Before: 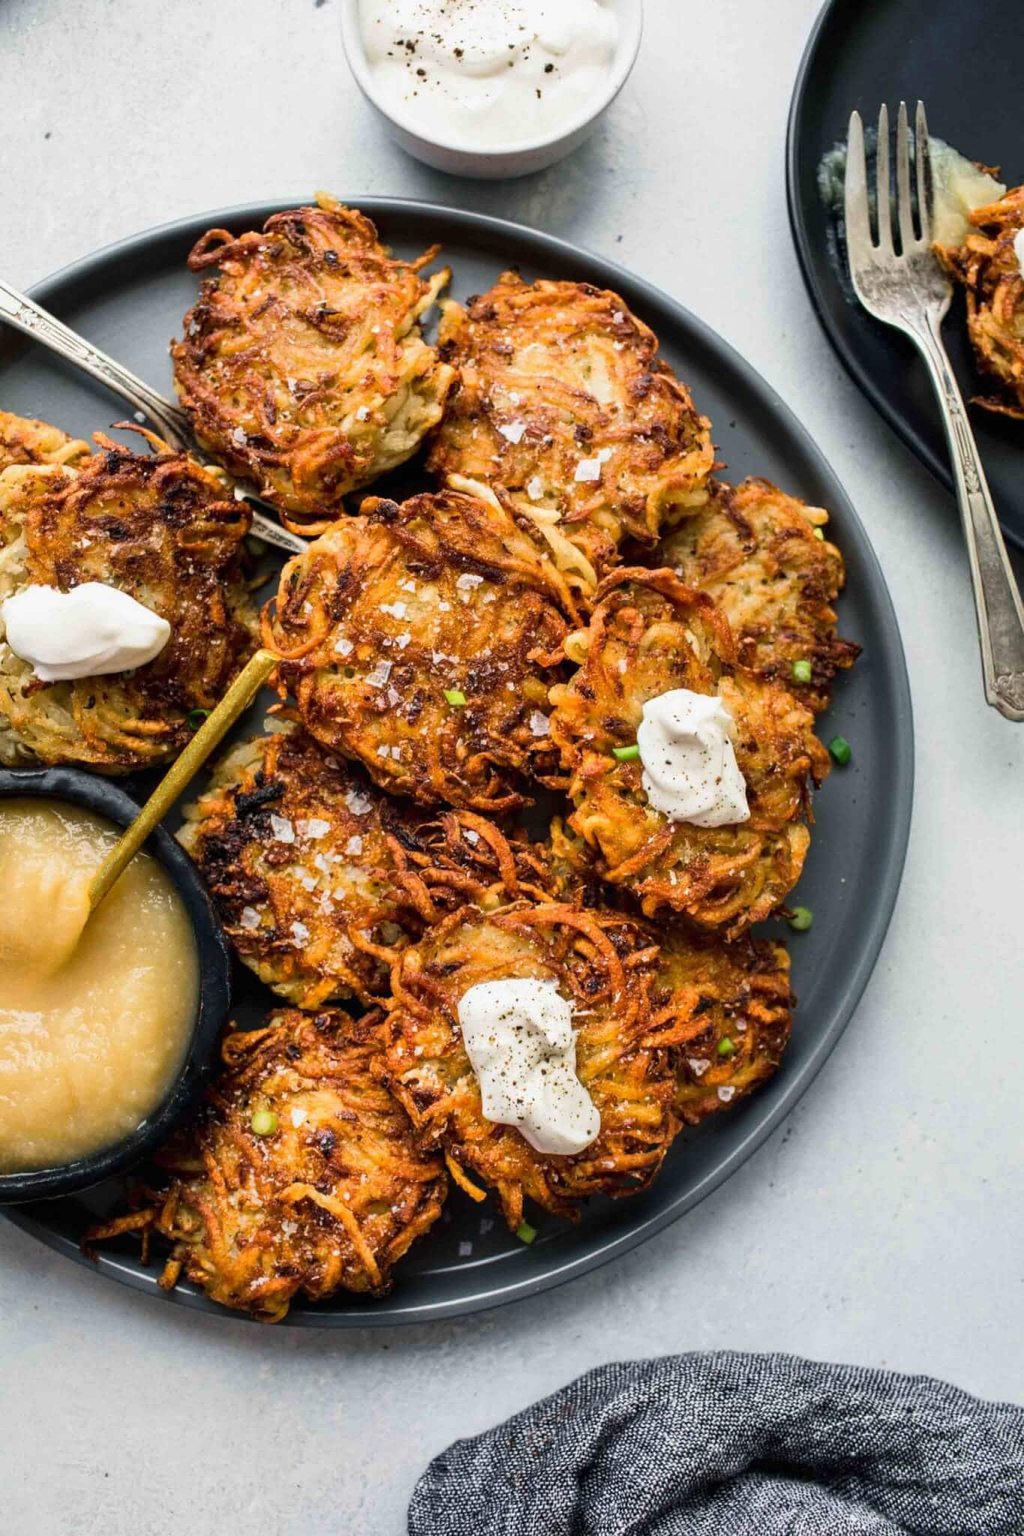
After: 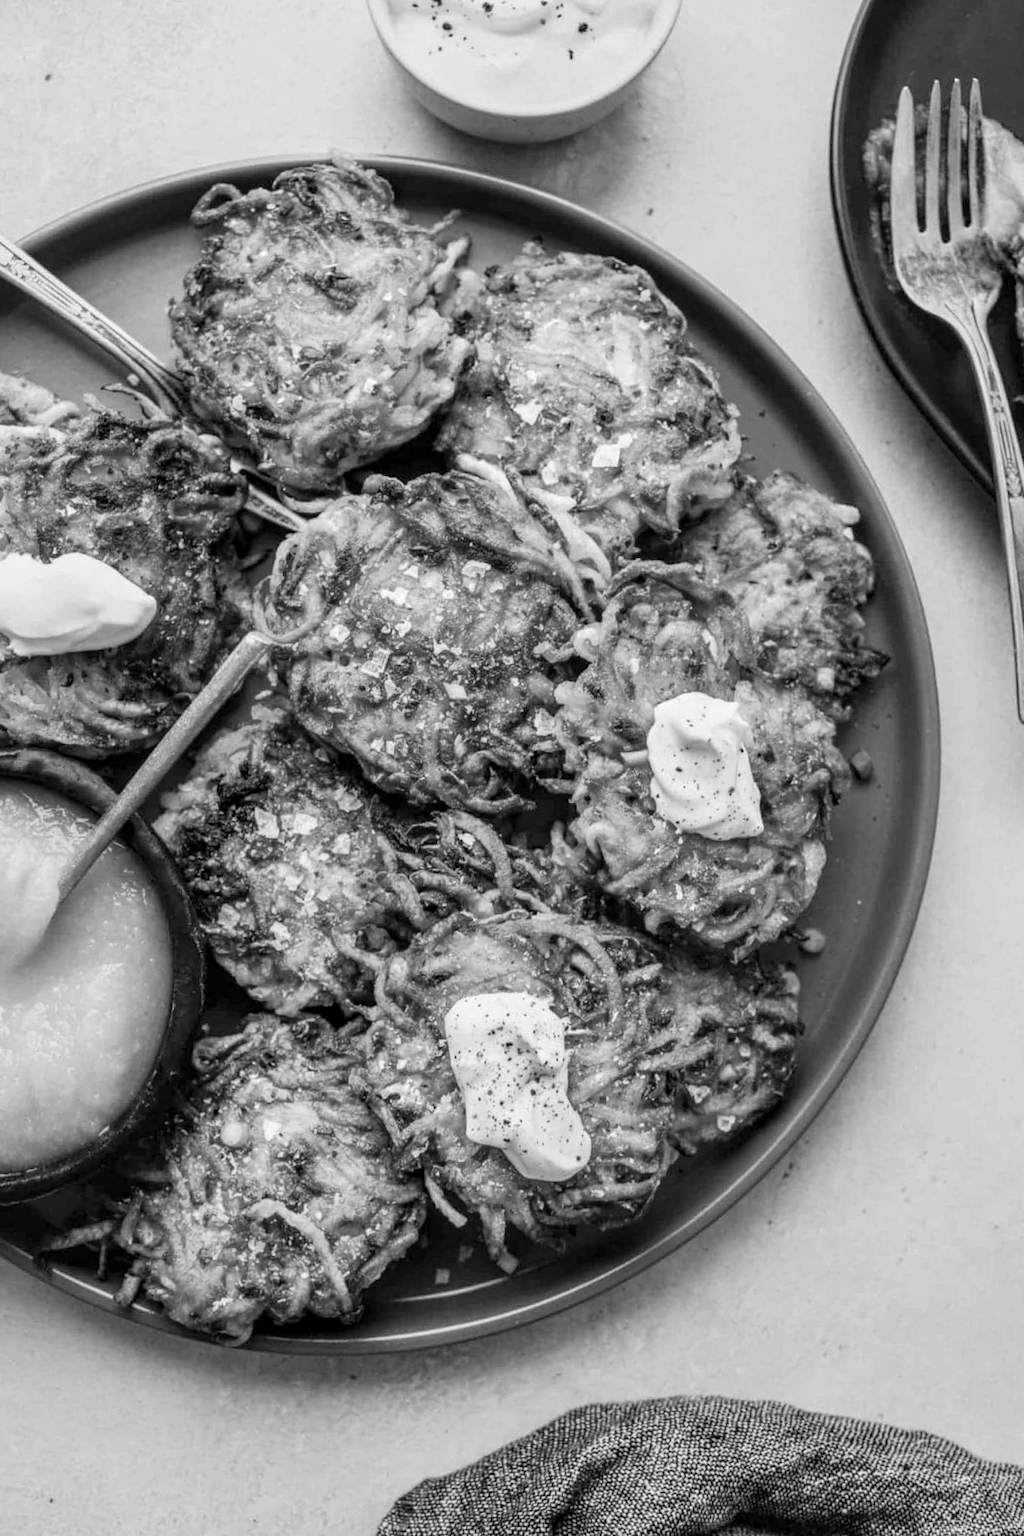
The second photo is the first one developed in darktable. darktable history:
monochrome: a 73.58, b 64.21
crop and rotate: angle -2.38°
local contrast: on, module defaults
contrast brightness saturation: brightness 0.09, saturation 0.19
